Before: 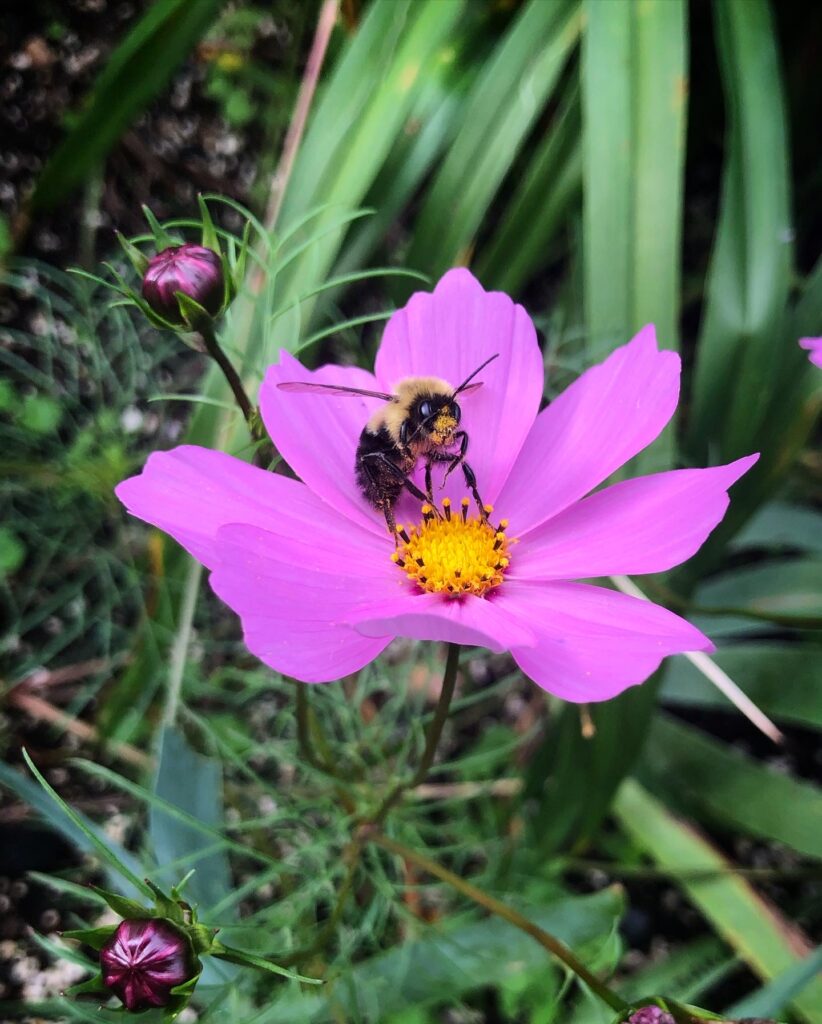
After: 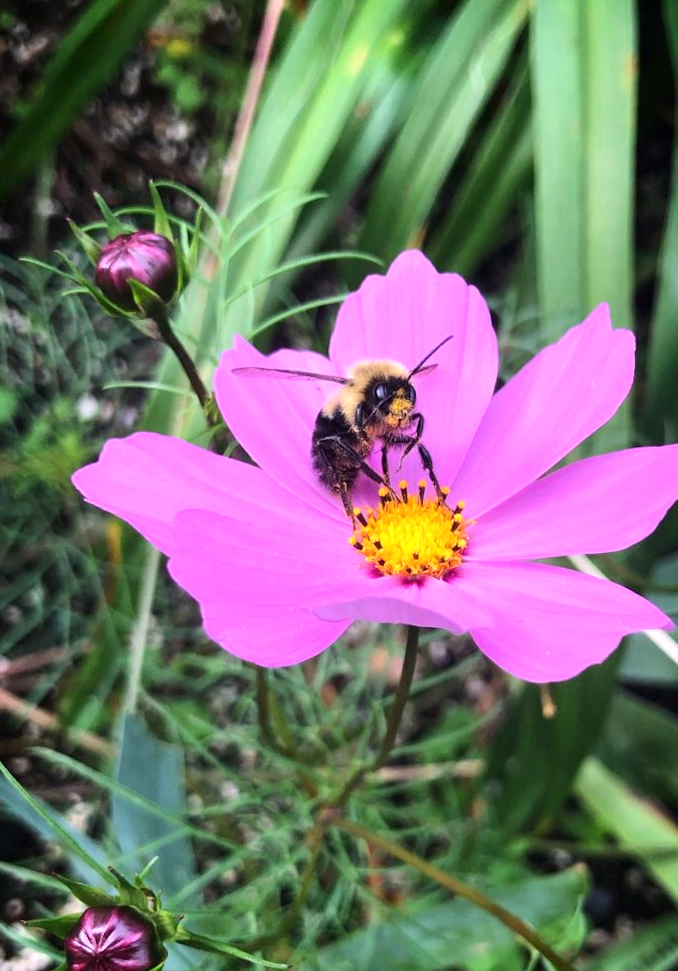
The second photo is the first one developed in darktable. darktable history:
crop and rotate: angle 1°, left 4.281%, top 0.642%, right 11.383%, bottom 2.486%
exposure: black level correction 0, exposure 0.5 EV, compensate exposure bias true, compensate highlight preservation false
